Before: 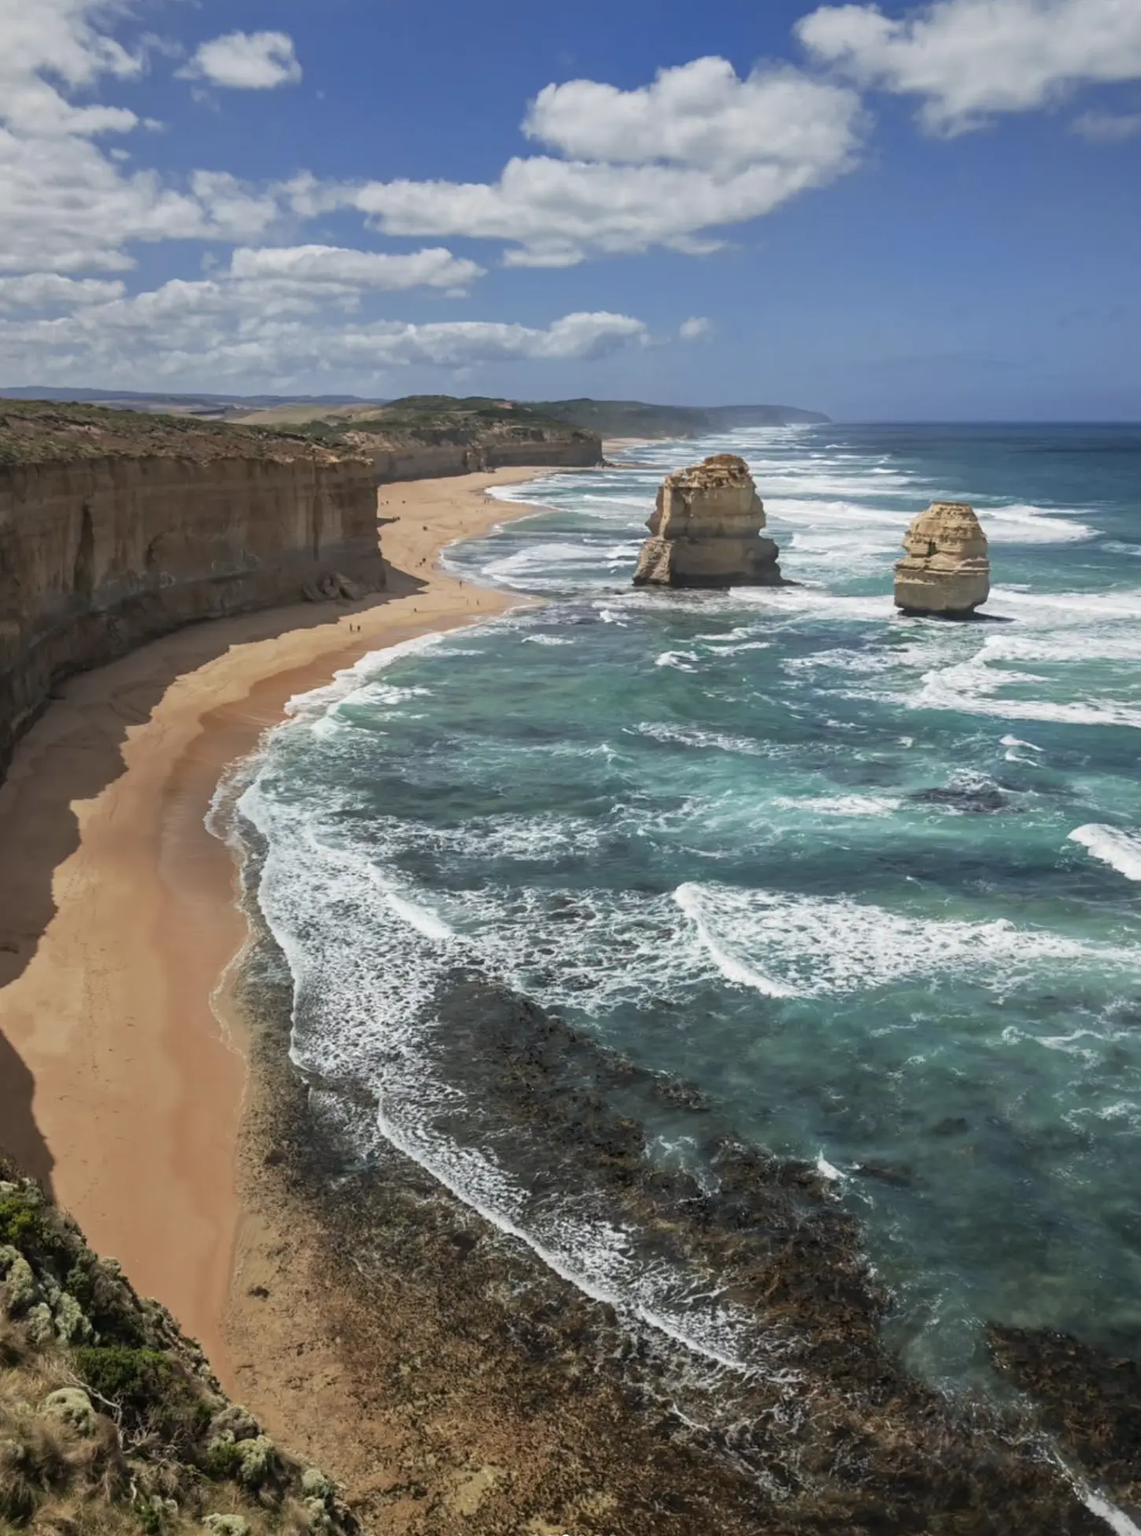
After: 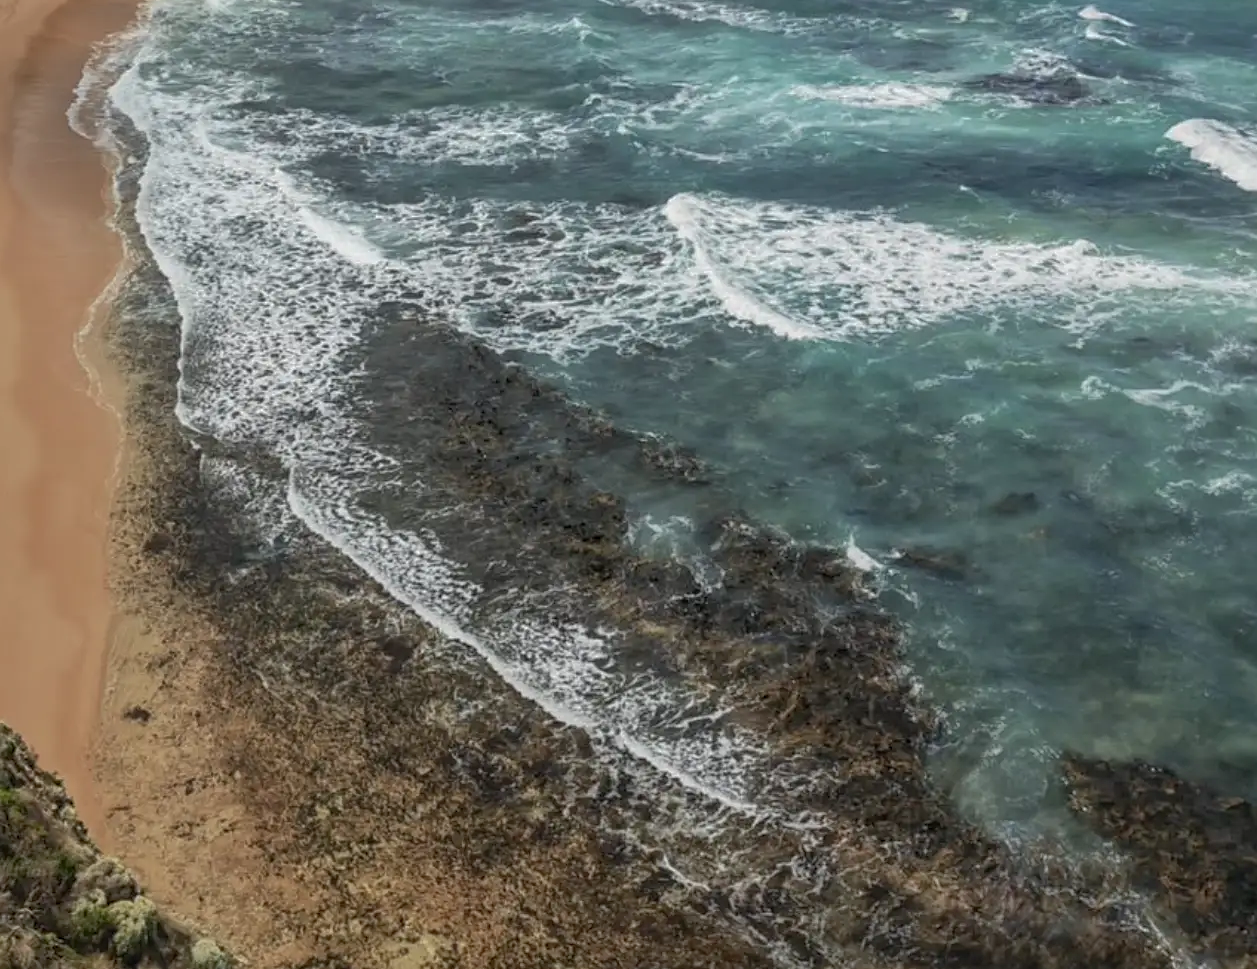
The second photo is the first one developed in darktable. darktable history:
local contrast: detail 110%
shadows and highlights: on, module defaults
sharpen: amount 0.211
crop and rotate: left 13.261%, top 47.624%, bottom 2.734%
